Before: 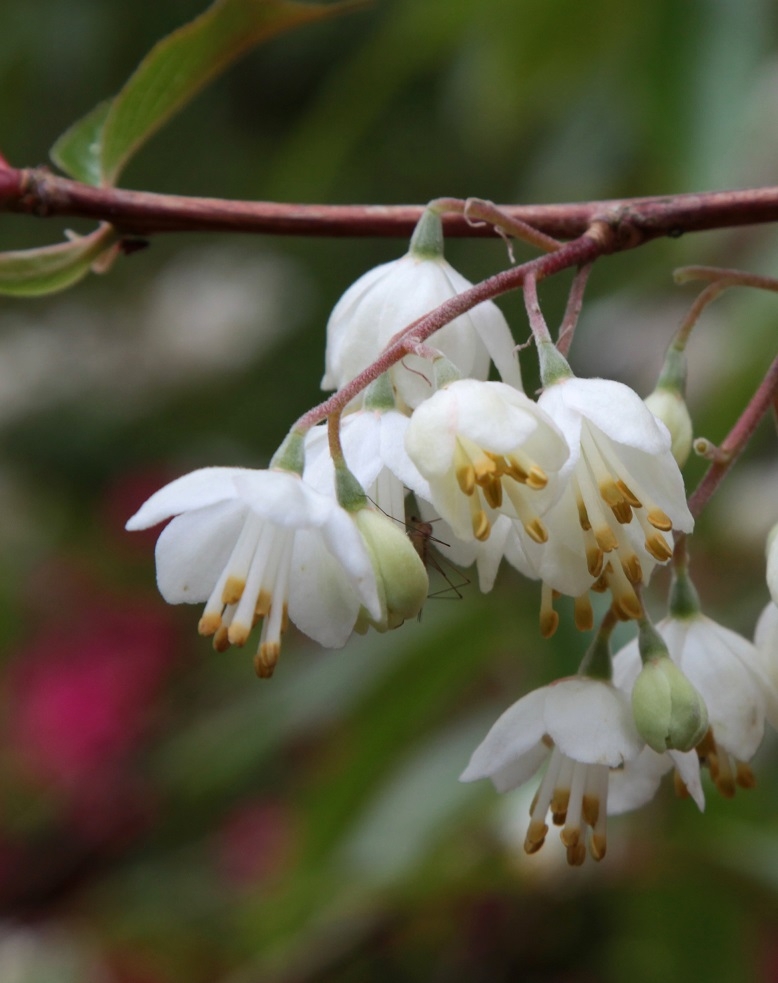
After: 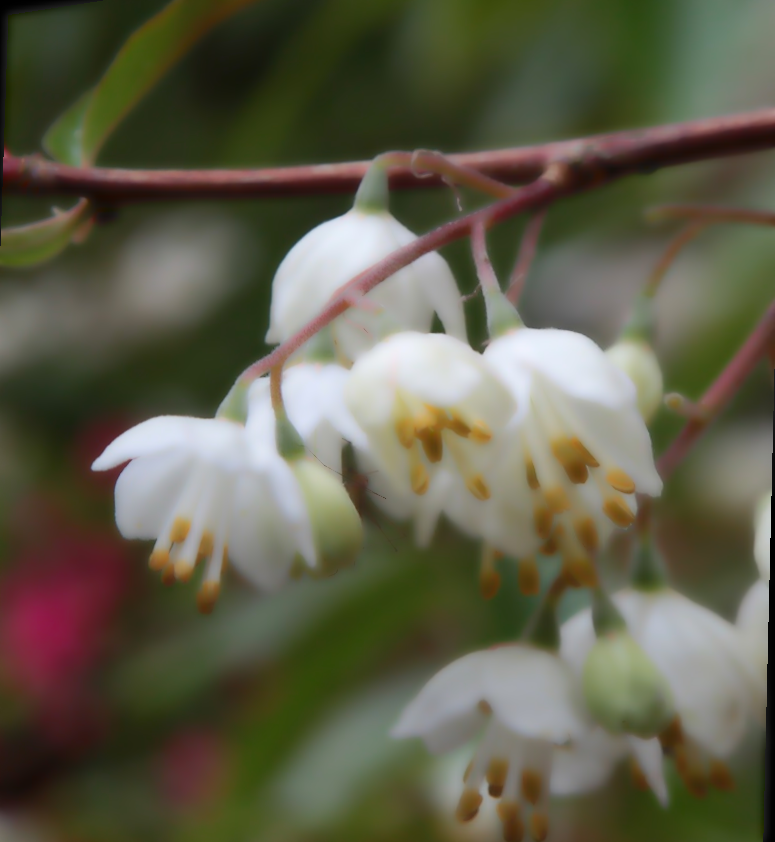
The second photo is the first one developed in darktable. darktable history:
rotate and perspective: rotation 1.69°, lens shift (vertical) -0.023, lens shift (horizontal) -0.291, crop left 0.025, crop right 0.988, crop top 0.092, crop bottom 0.842
lowpass: radius 4, soften with bilateral filter, unbound 0
